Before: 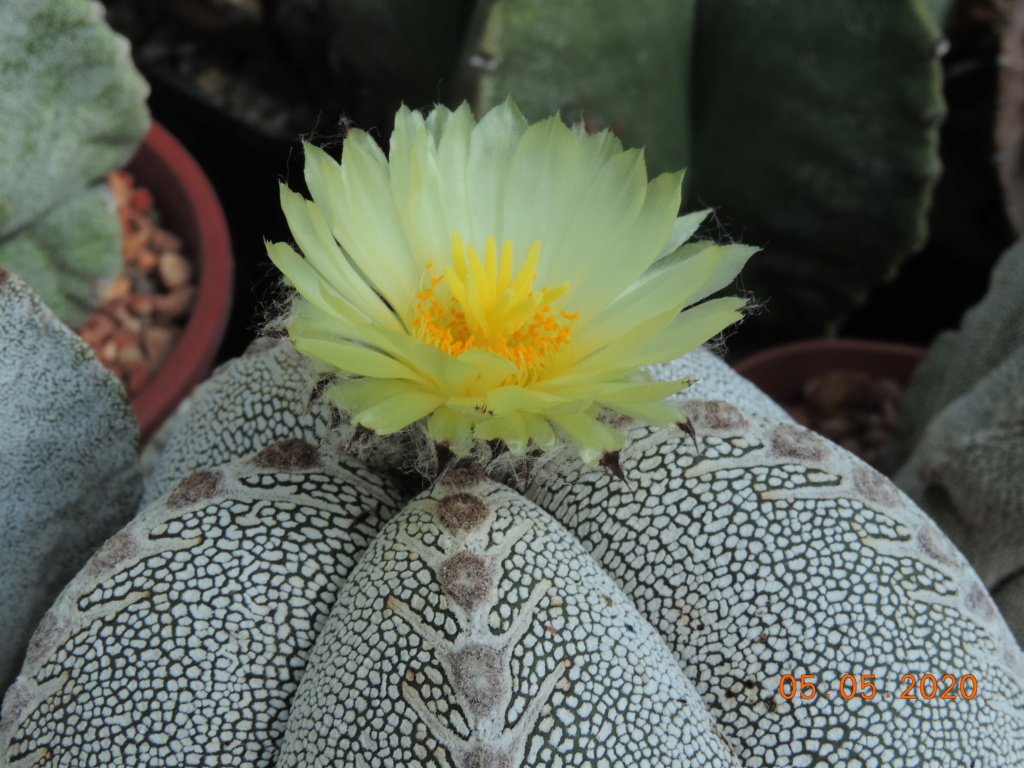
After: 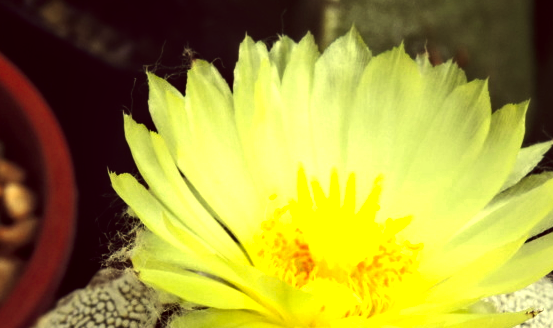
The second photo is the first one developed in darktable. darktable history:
local contrast: on, module defaults
tone equalizer: -8 EV -0.714 EV, -7 EV -0.675 EV, -6 EV -0.598 EV, -5 EV -0.421 EV, -3 EV 0.397 EV, -2 EV 0.6 EV, -1 EV 0.691 EV, +0 EV 0.748 EV, edges refinement/feathering 500, mask exposure compensation -1.57 EV, preserve details no
crop: left 15.272%, top 9.112%, right 30.669%, bottom 48.059%
color correction: highlights a* -0.618, highlights b* 39.91, shadows a* 9.9, shadows b* -0.546
color zones: curves: ch0 [(0.004, 0.305) (0.261, 0.623) (0.389, 0.399) (0.708, 0.571) (0.947, 0.34)]; ch1 [(0.025, 0.645) (0.229, 0.584) (0.326, 0.551) (0.484, 0.262) (0.757, 0.643)]
